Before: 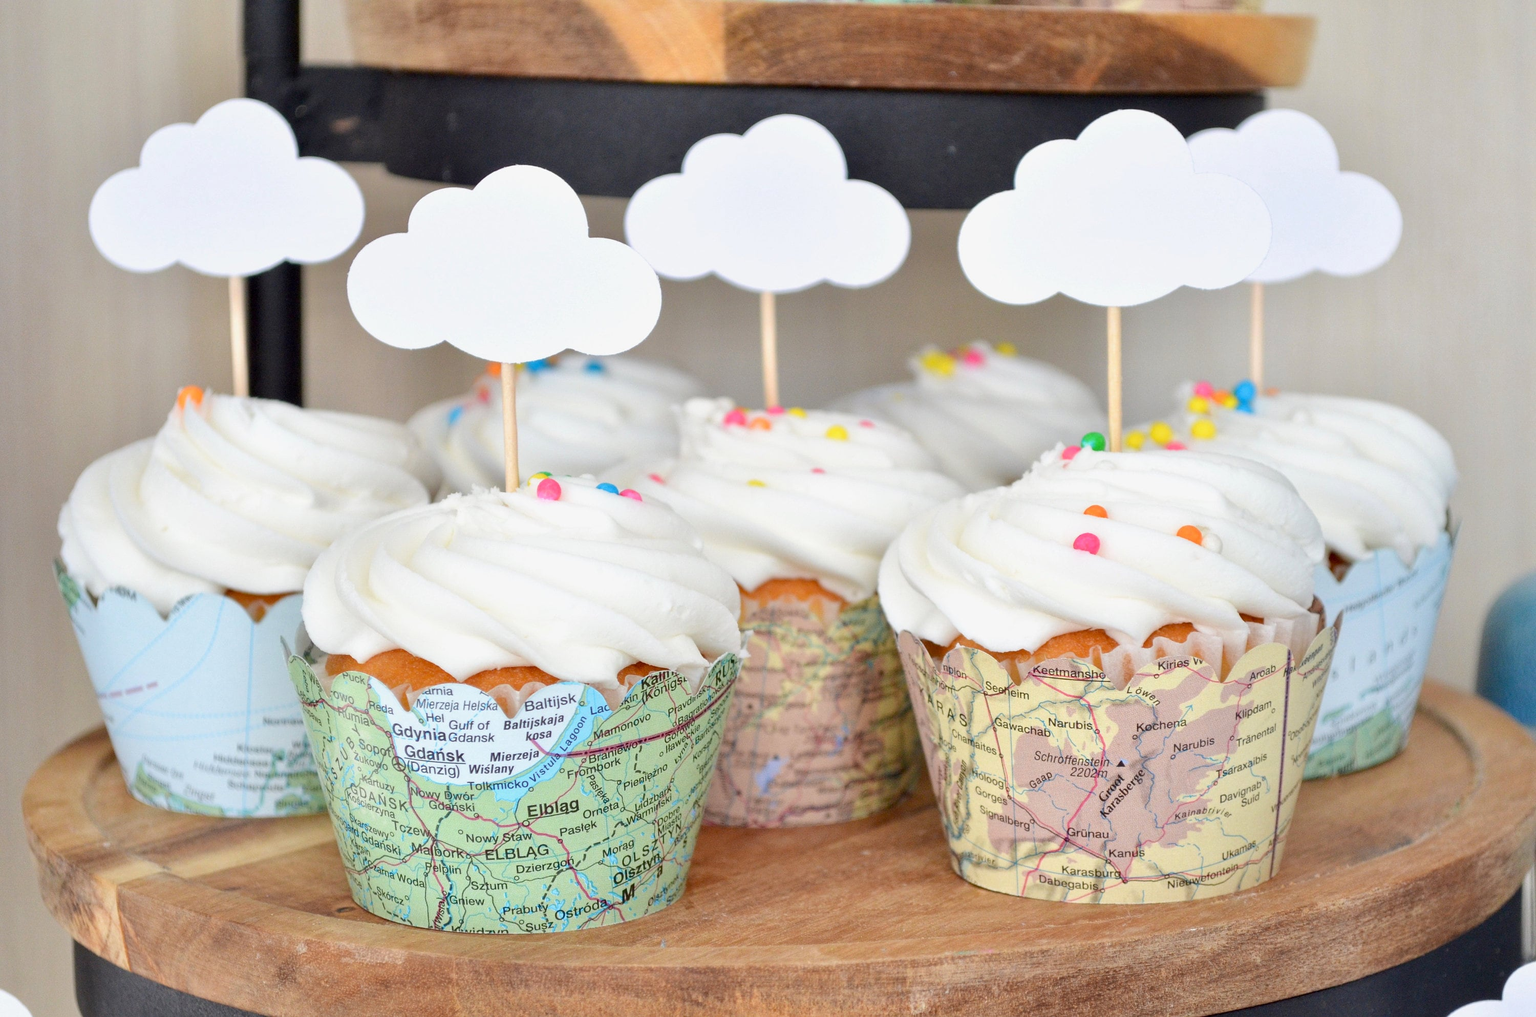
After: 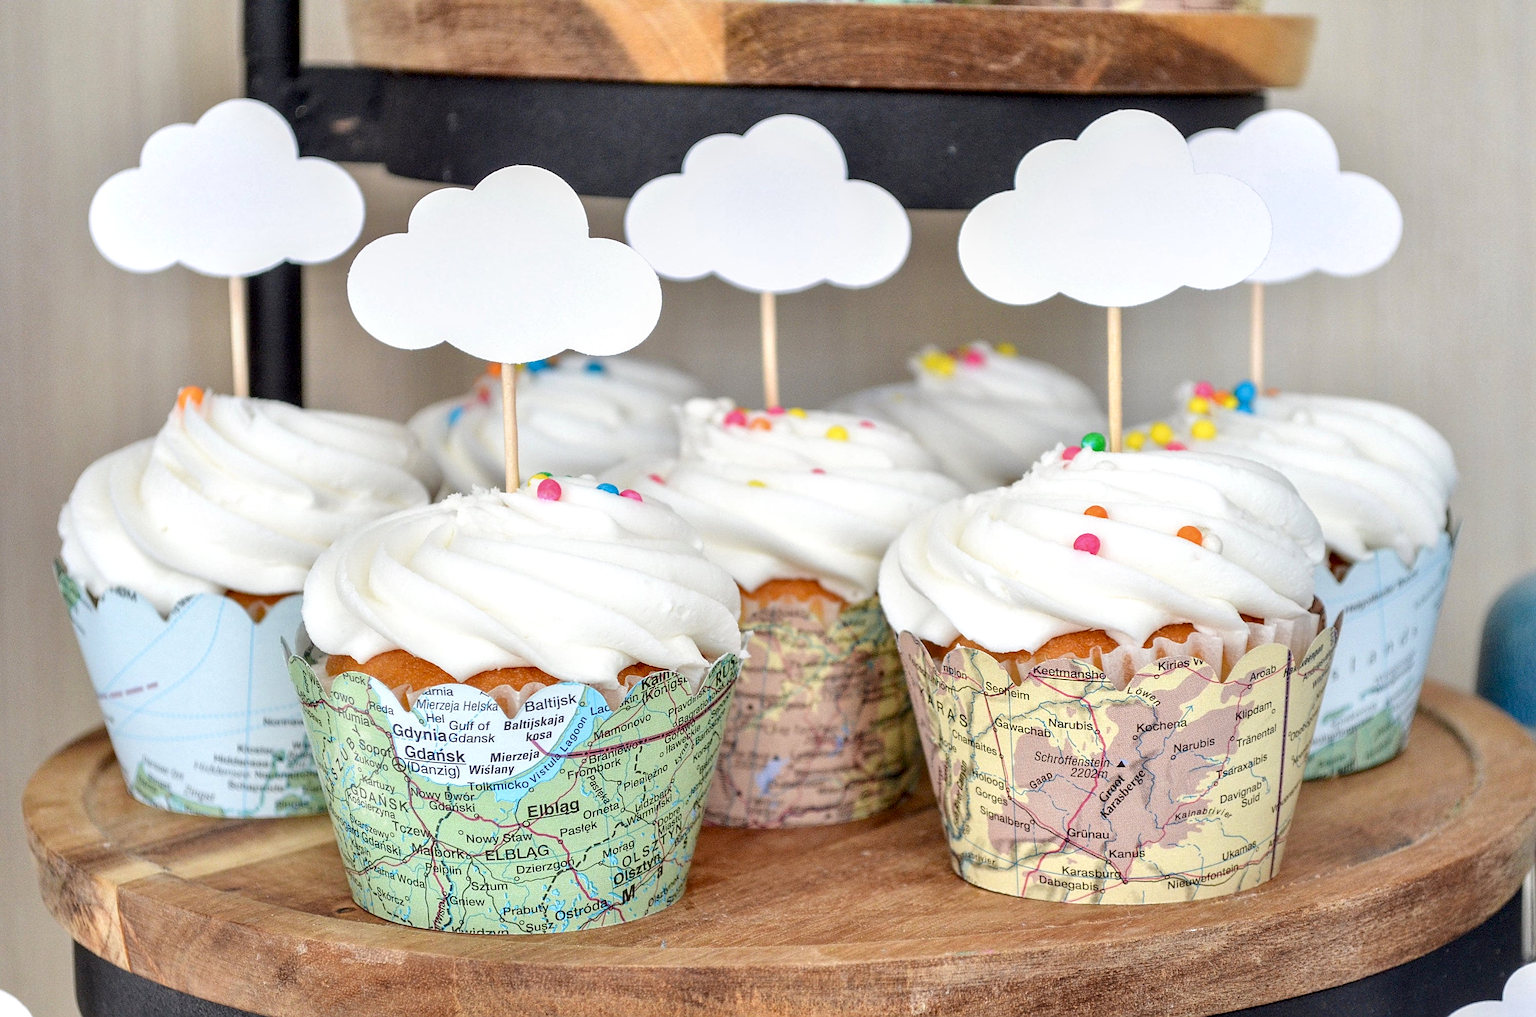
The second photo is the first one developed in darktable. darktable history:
local contrast: detail 144%
sharpen: on, module defaults
